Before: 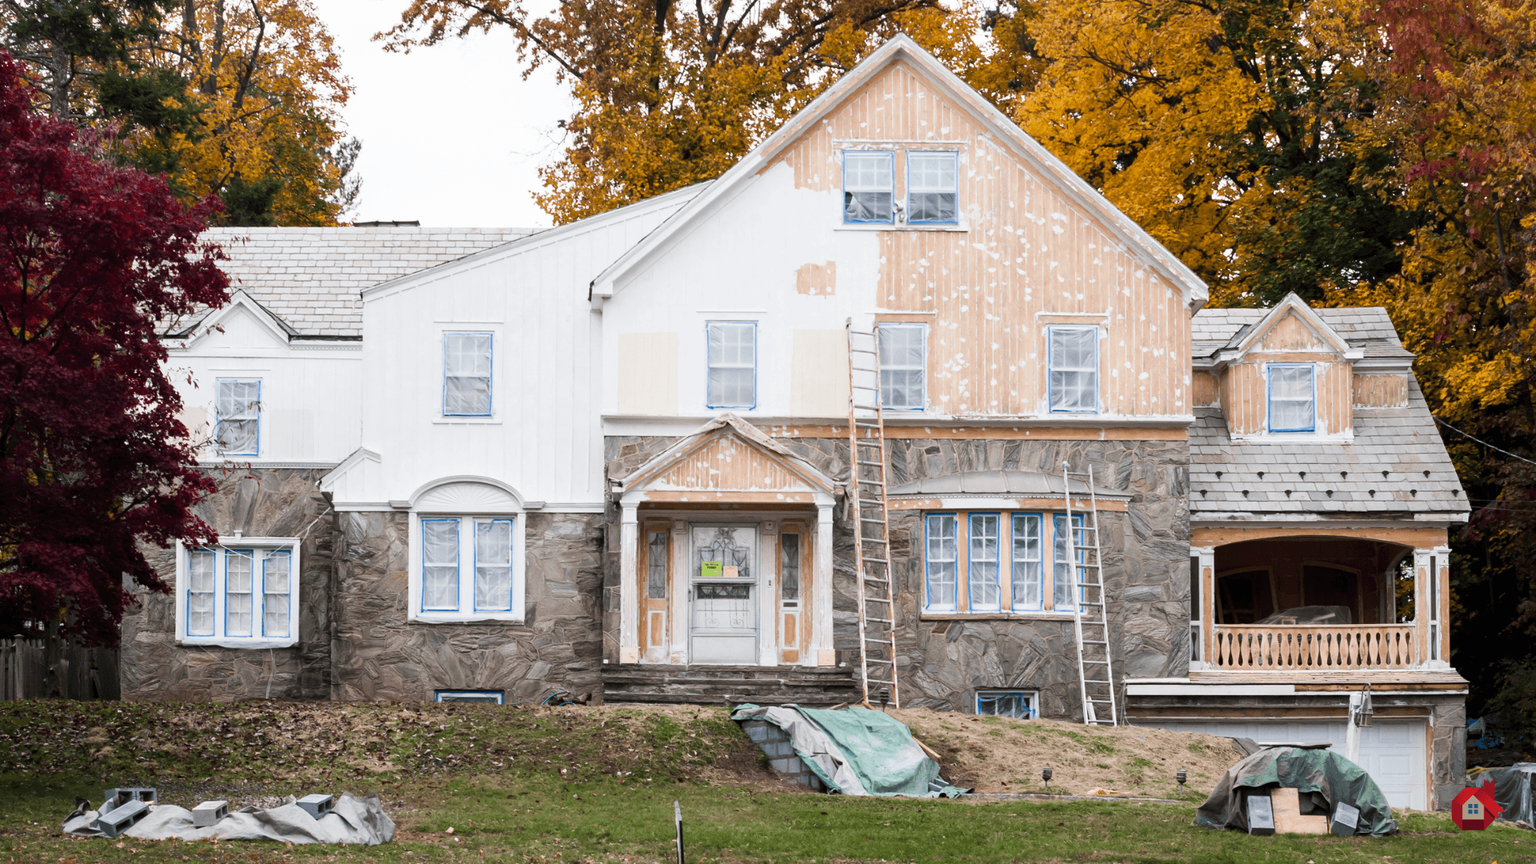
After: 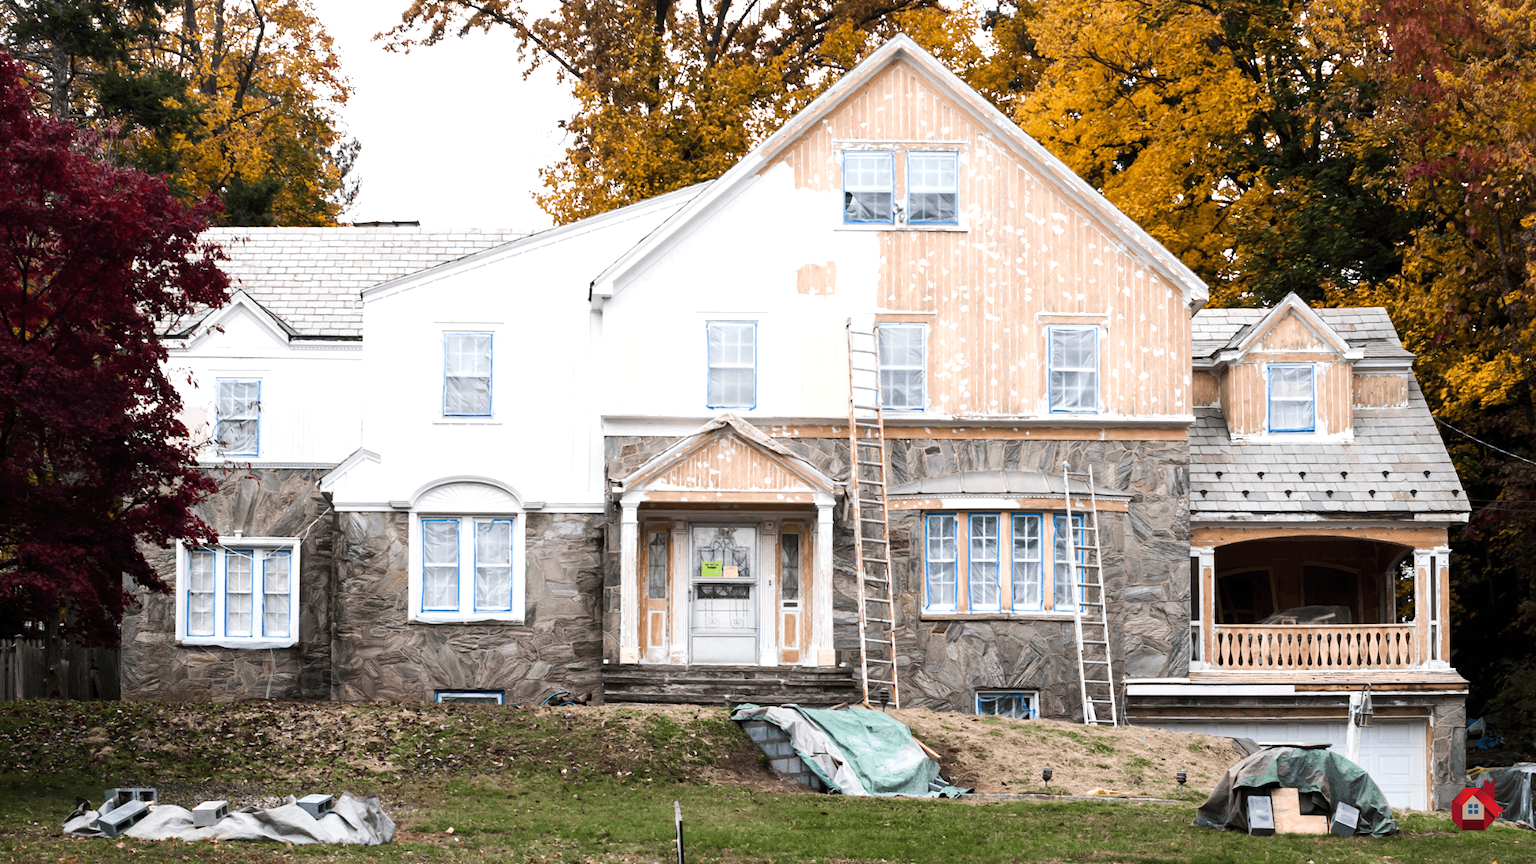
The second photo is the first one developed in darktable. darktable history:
tone equalizer: -8 EV -0.419 EV, -7 EV -0.355 EV, -6 EV -0.356 EV, -5 EV -0.229 EV, -3 EV 0.208 EV, -2 EV 0.31 EV, -1 EV 0.372 EV, +0 EV 0.426 EV, edges refinement/feathering 500, mask exposure compensation -1.57 EV, preserve details no
